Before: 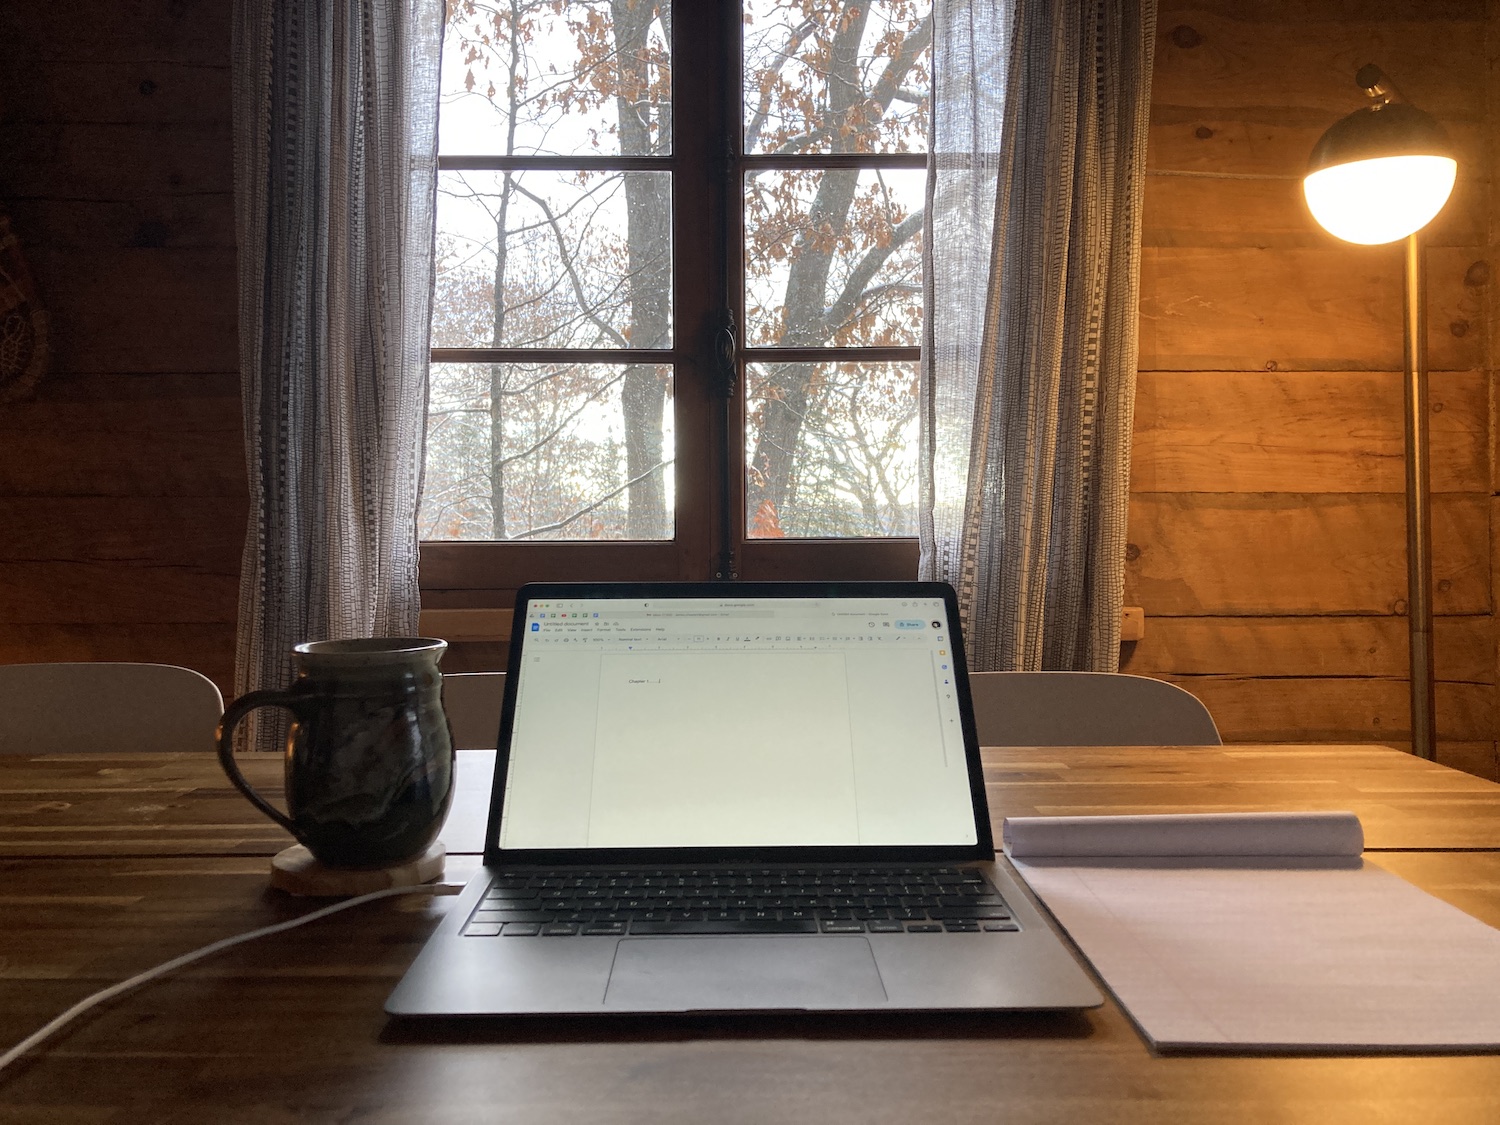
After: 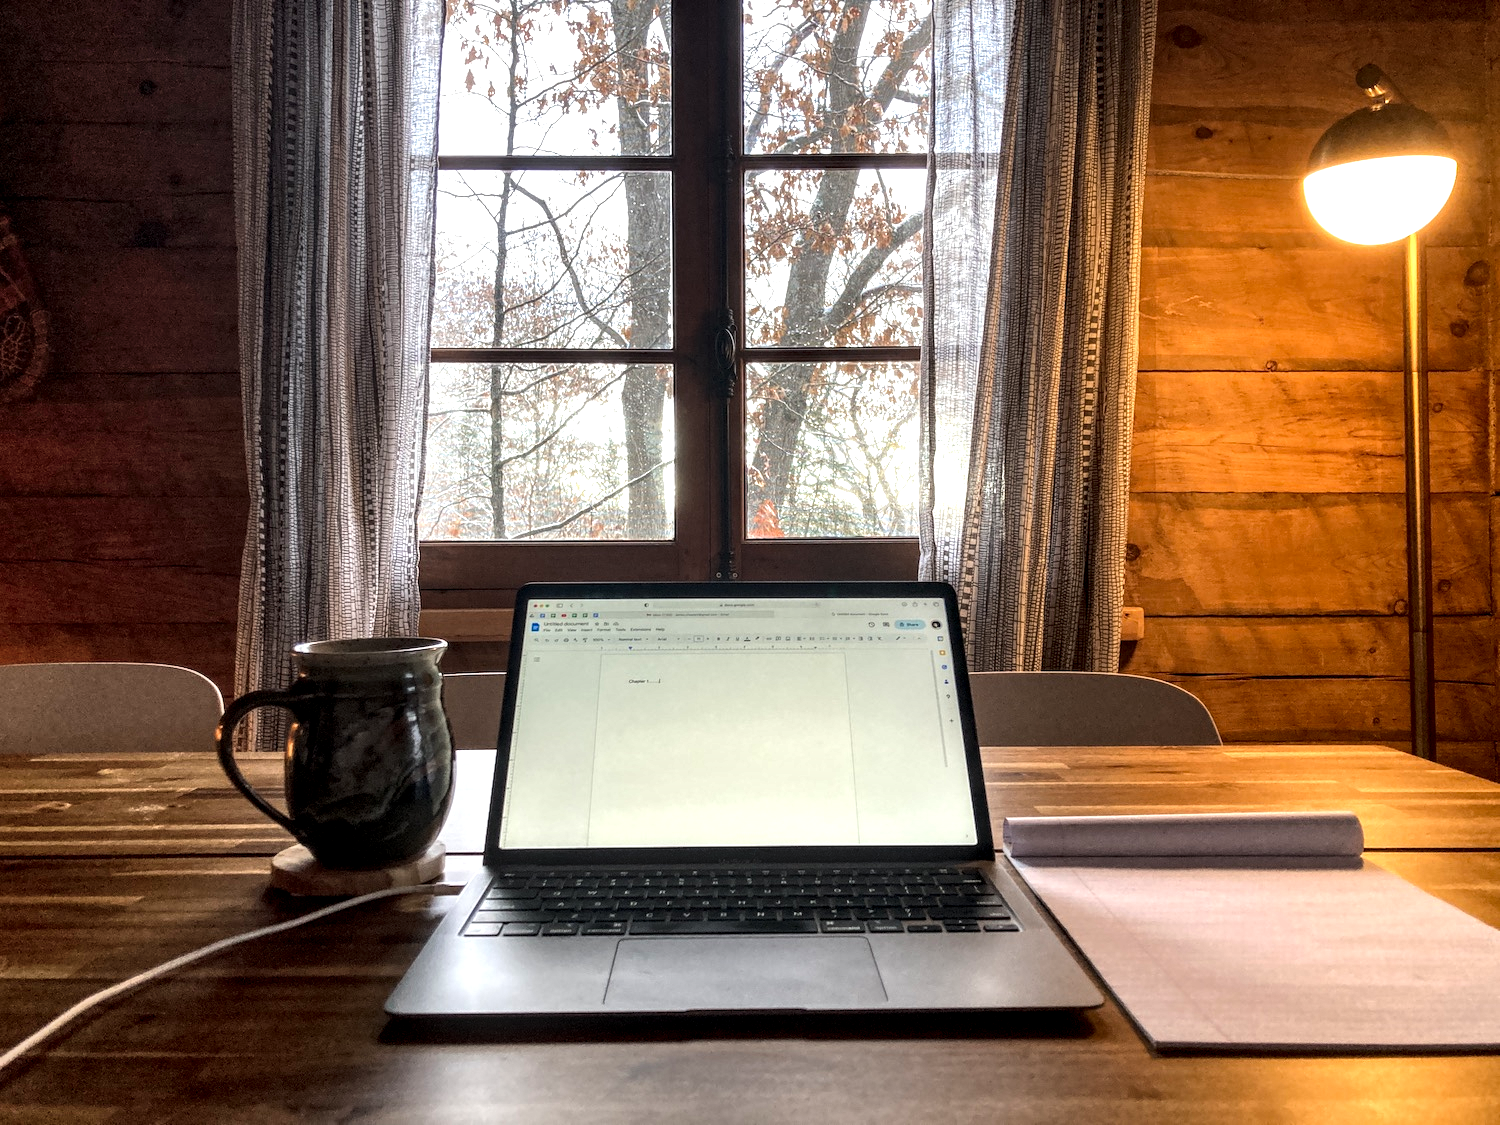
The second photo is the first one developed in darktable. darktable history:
tone equalizer: -8 EV -0.417 EV, -7 EV -0.389 EV, -6 EV -0.333 EV, -5 EV -0.222 EV, -3 EV 0.222 EV, -2 EV 0.333 EV, -1 EV 0.389 EV, +0 EV 0.417 EV, edges refinement/feathering 500, mask exposure compensation -1.25 EV, preserve details no
shadows and highlights: white point adjustment 1, soften with gaussian
local contrast: detail 160%
